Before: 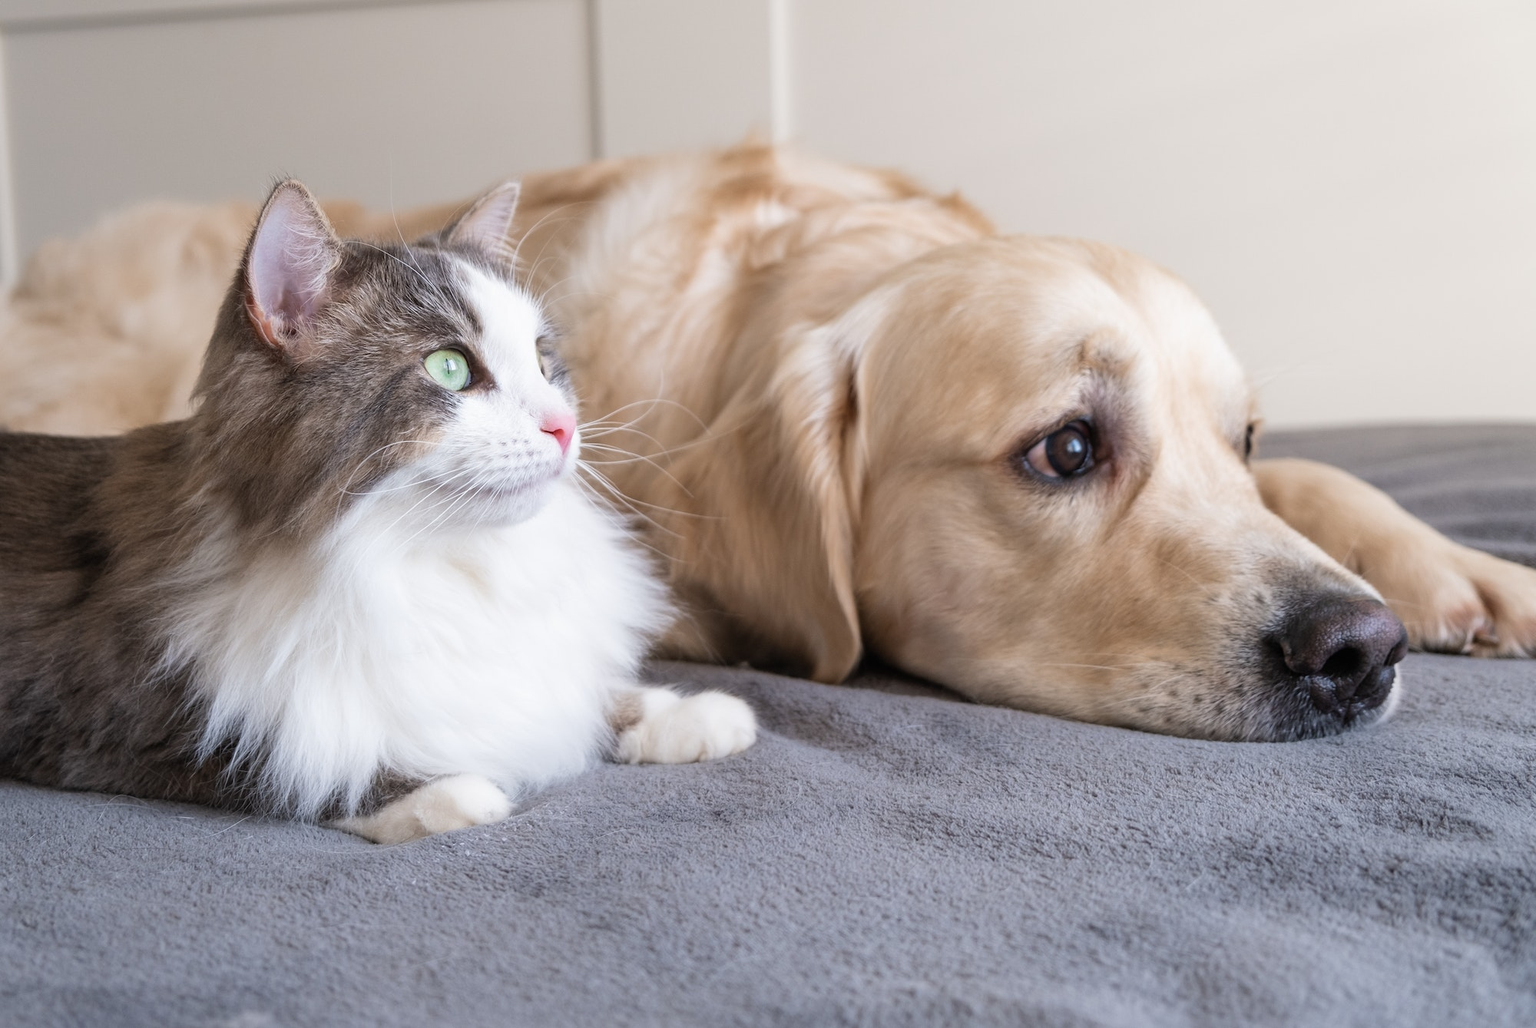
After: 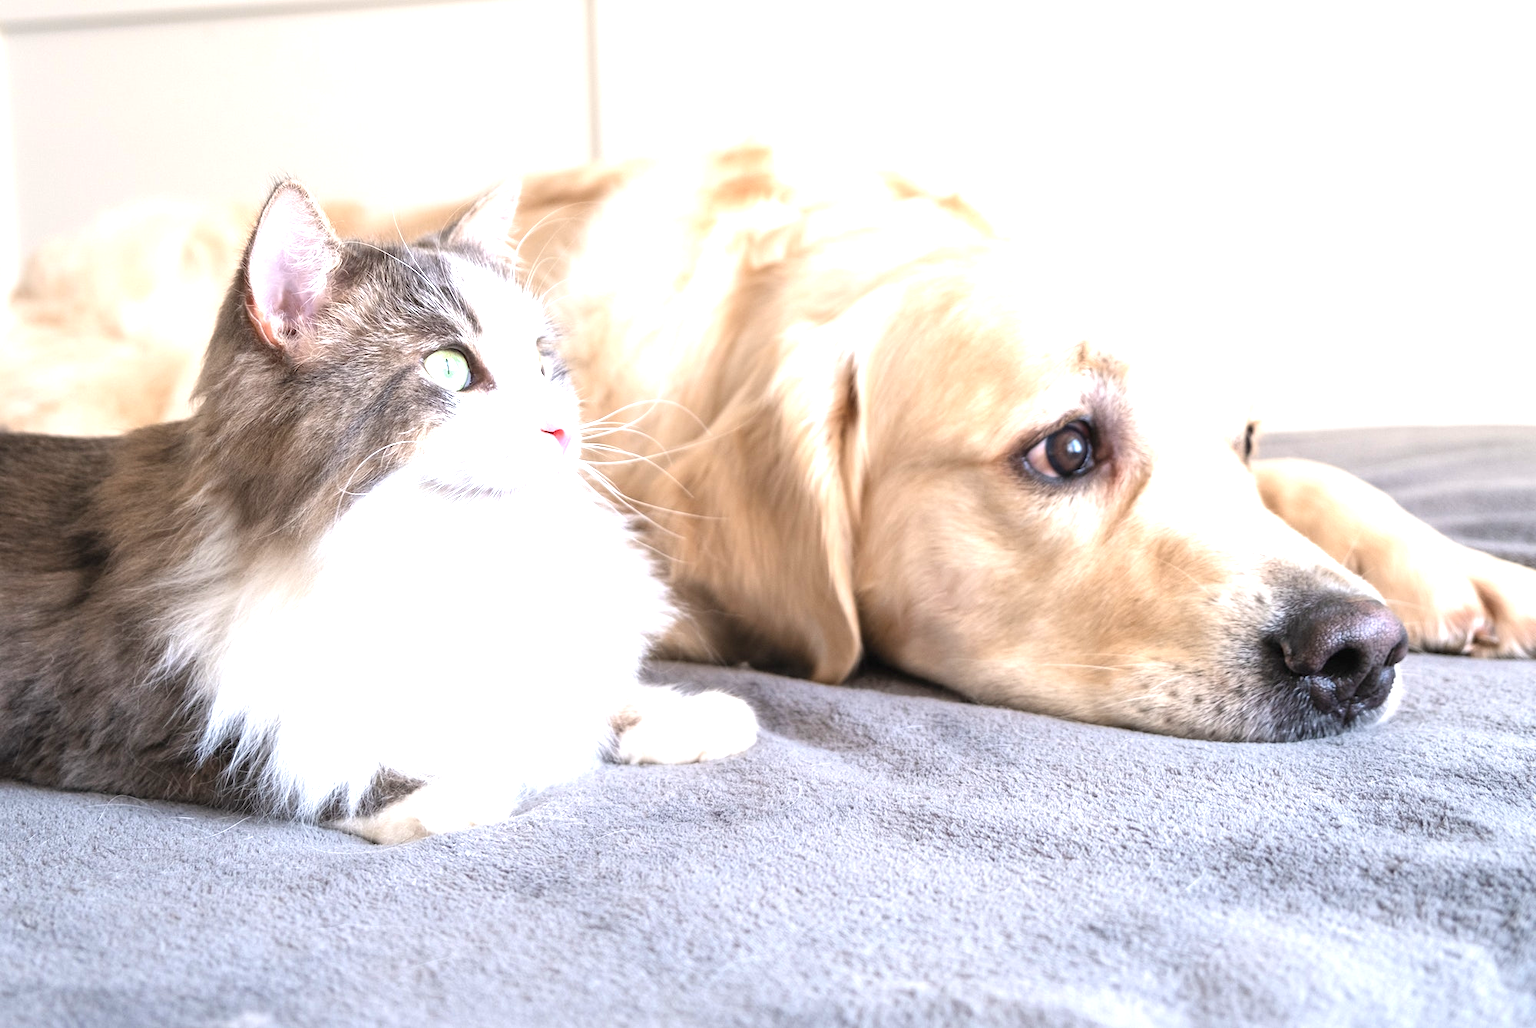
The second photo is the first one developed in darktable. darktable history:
exposure: black level correction 0, exposure 1.355 EV, compensate highlight preservation false
